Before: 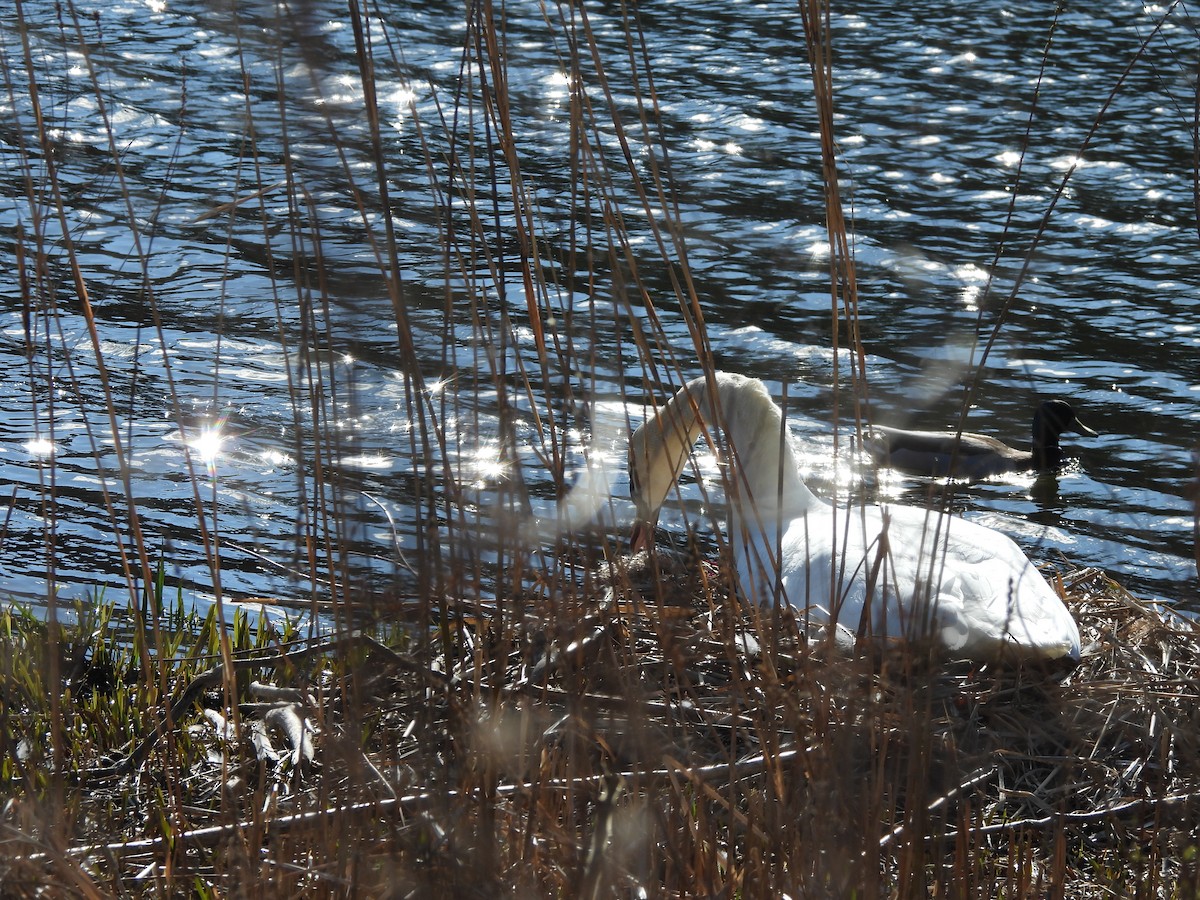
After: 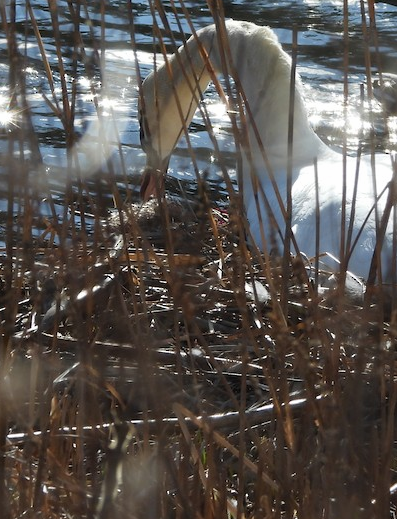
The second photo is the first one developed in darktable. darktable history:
crop: left 40.878%, top 39.176%, right 25.993%, bottom 3.081%
base curve: curves: ch0 [(0, 0) (0.989, 0.992)], preserve colors none
